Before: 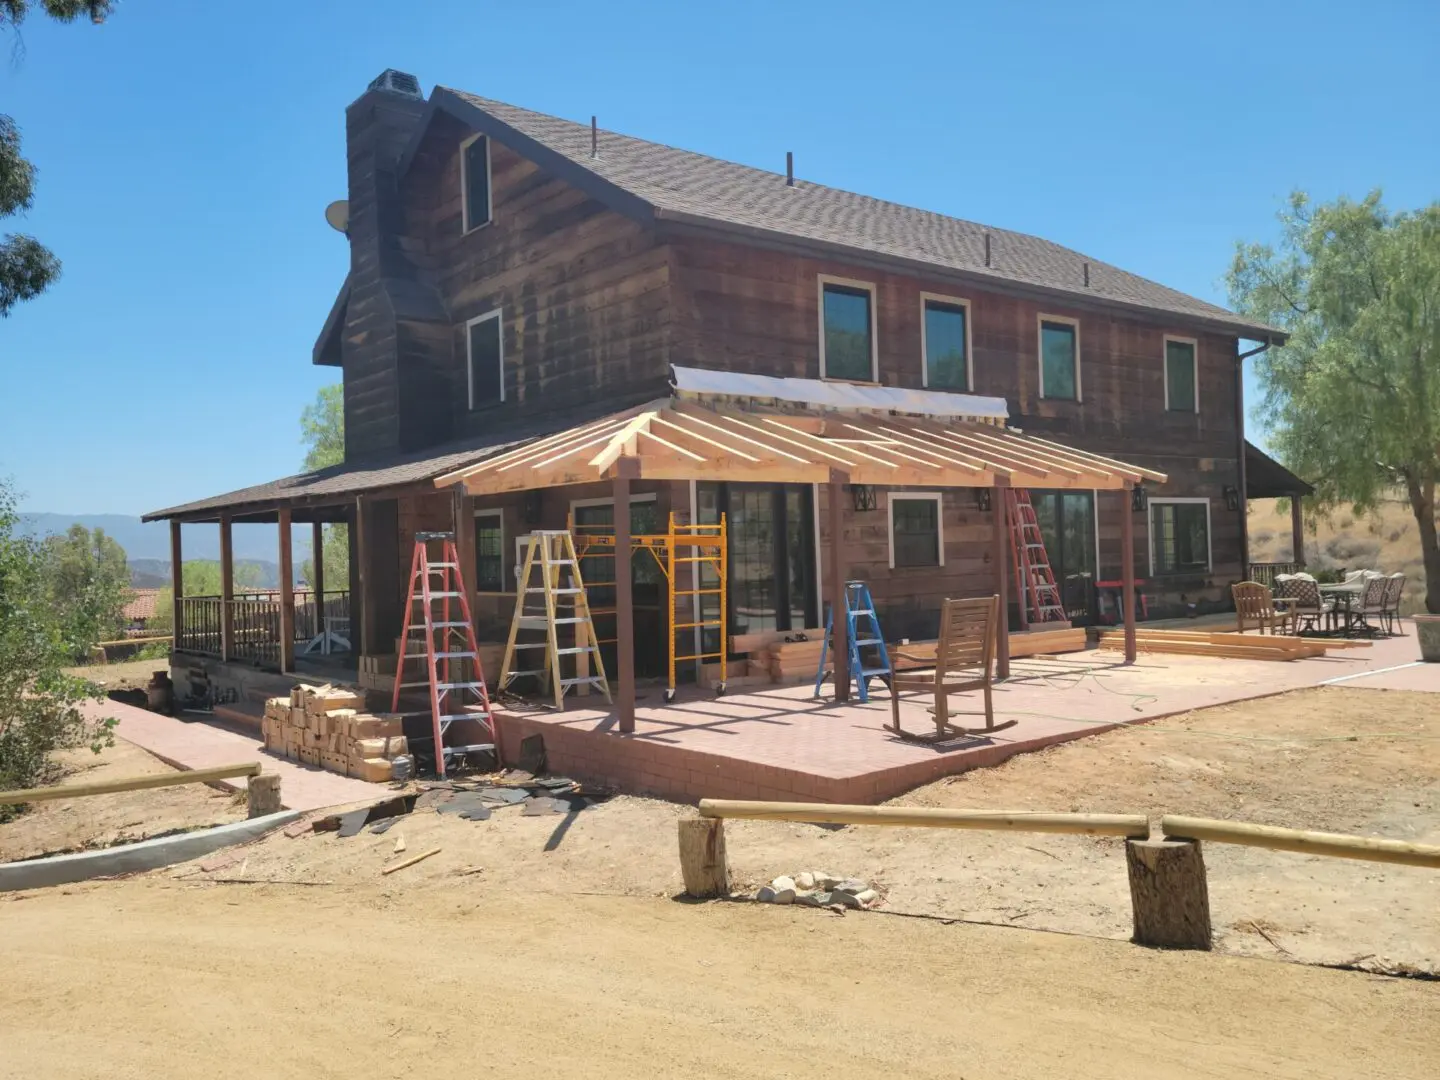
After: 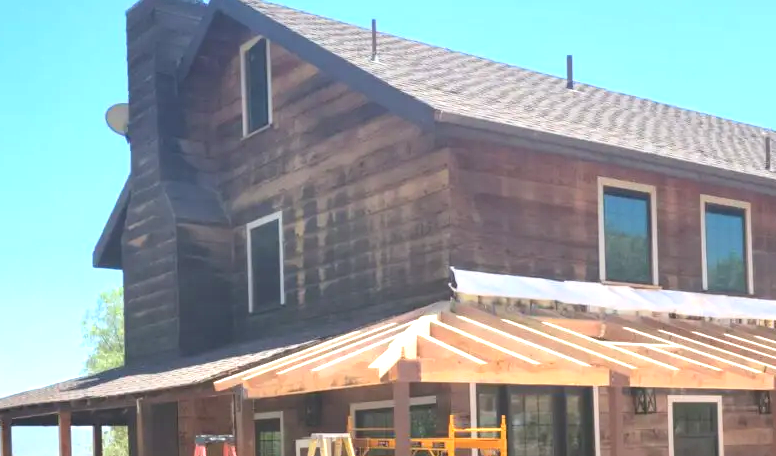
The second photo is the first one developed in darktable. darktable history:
crop: left 15.306%, top 9.065%, right 30.789%, bottom 48.638%
exposure: black level correction 0, exposure 1.1 EV, compensate highlight preservation false
